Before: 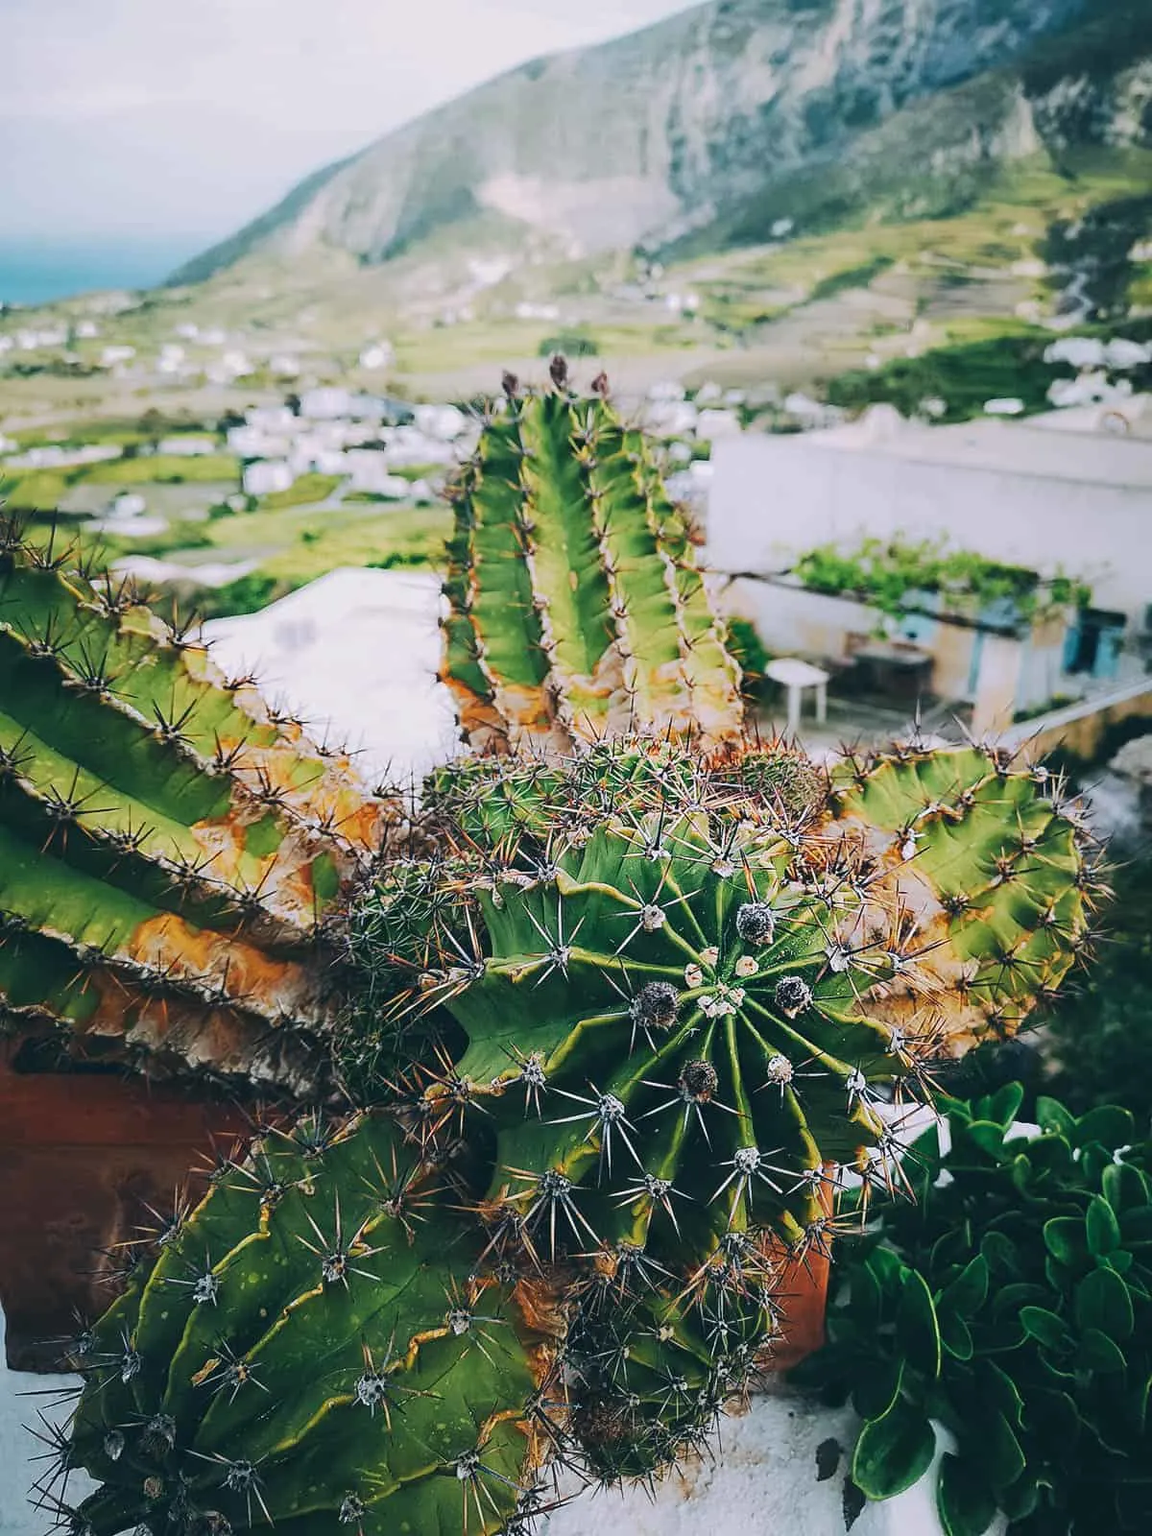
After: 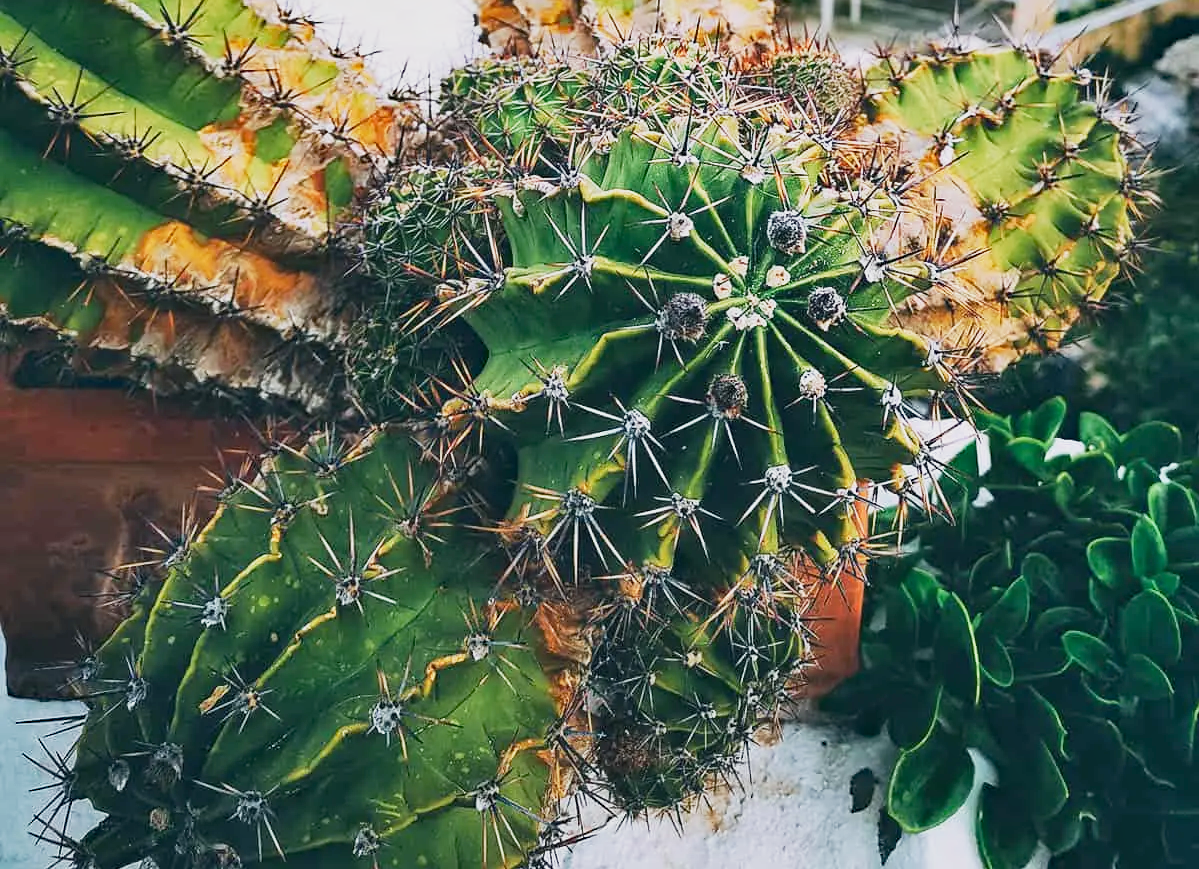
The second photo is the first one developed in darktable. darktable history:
shadows and highlights: soften with gaussian
base curve: curves: ch0 [(0, 0) (0.088, 0.125) (0.176, 0.251) (0.354, 0.501) (0.613, 0.749) (1, 0.877)], preserve colors none
crop and rotate: top 45.653%, right 0.032%
haze removal: compatibility mode true, adaptive false
